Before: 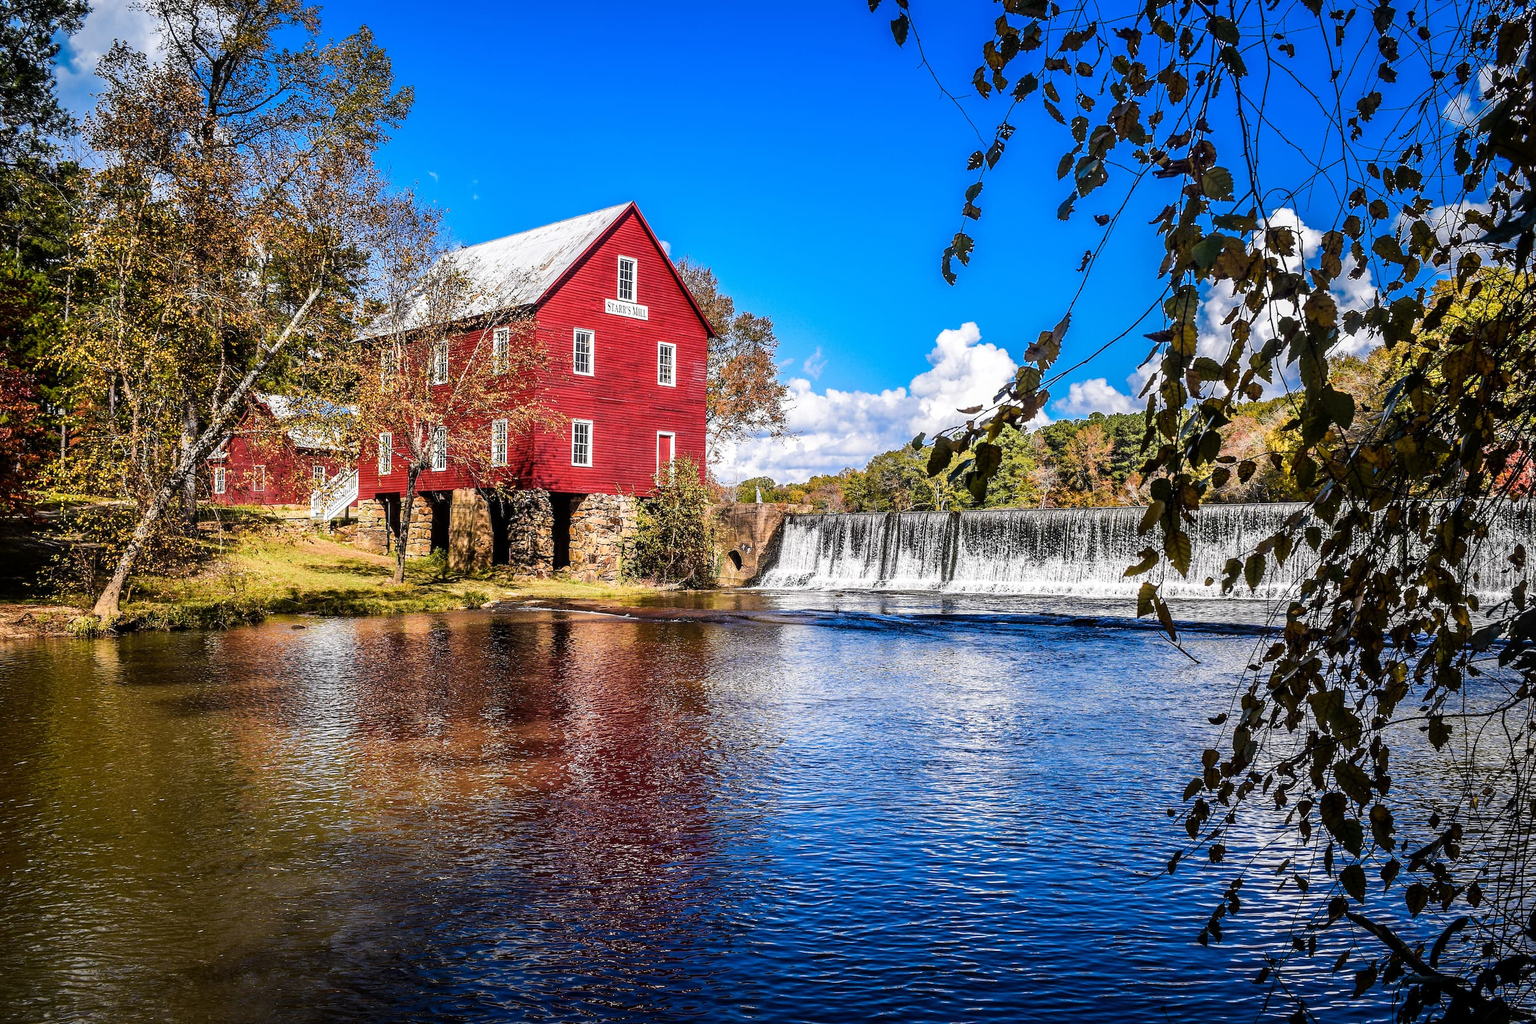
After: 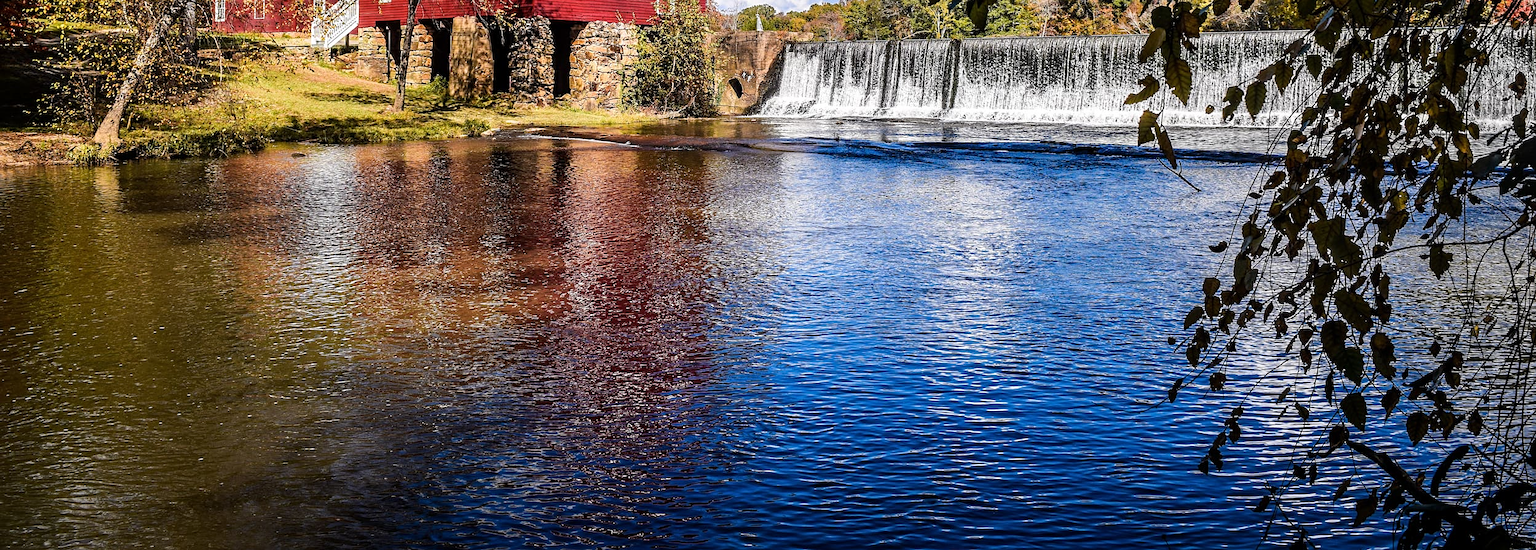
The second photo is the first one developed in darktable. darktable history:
sharpen: amount 0.2
crop and rotate: top 46.237%
